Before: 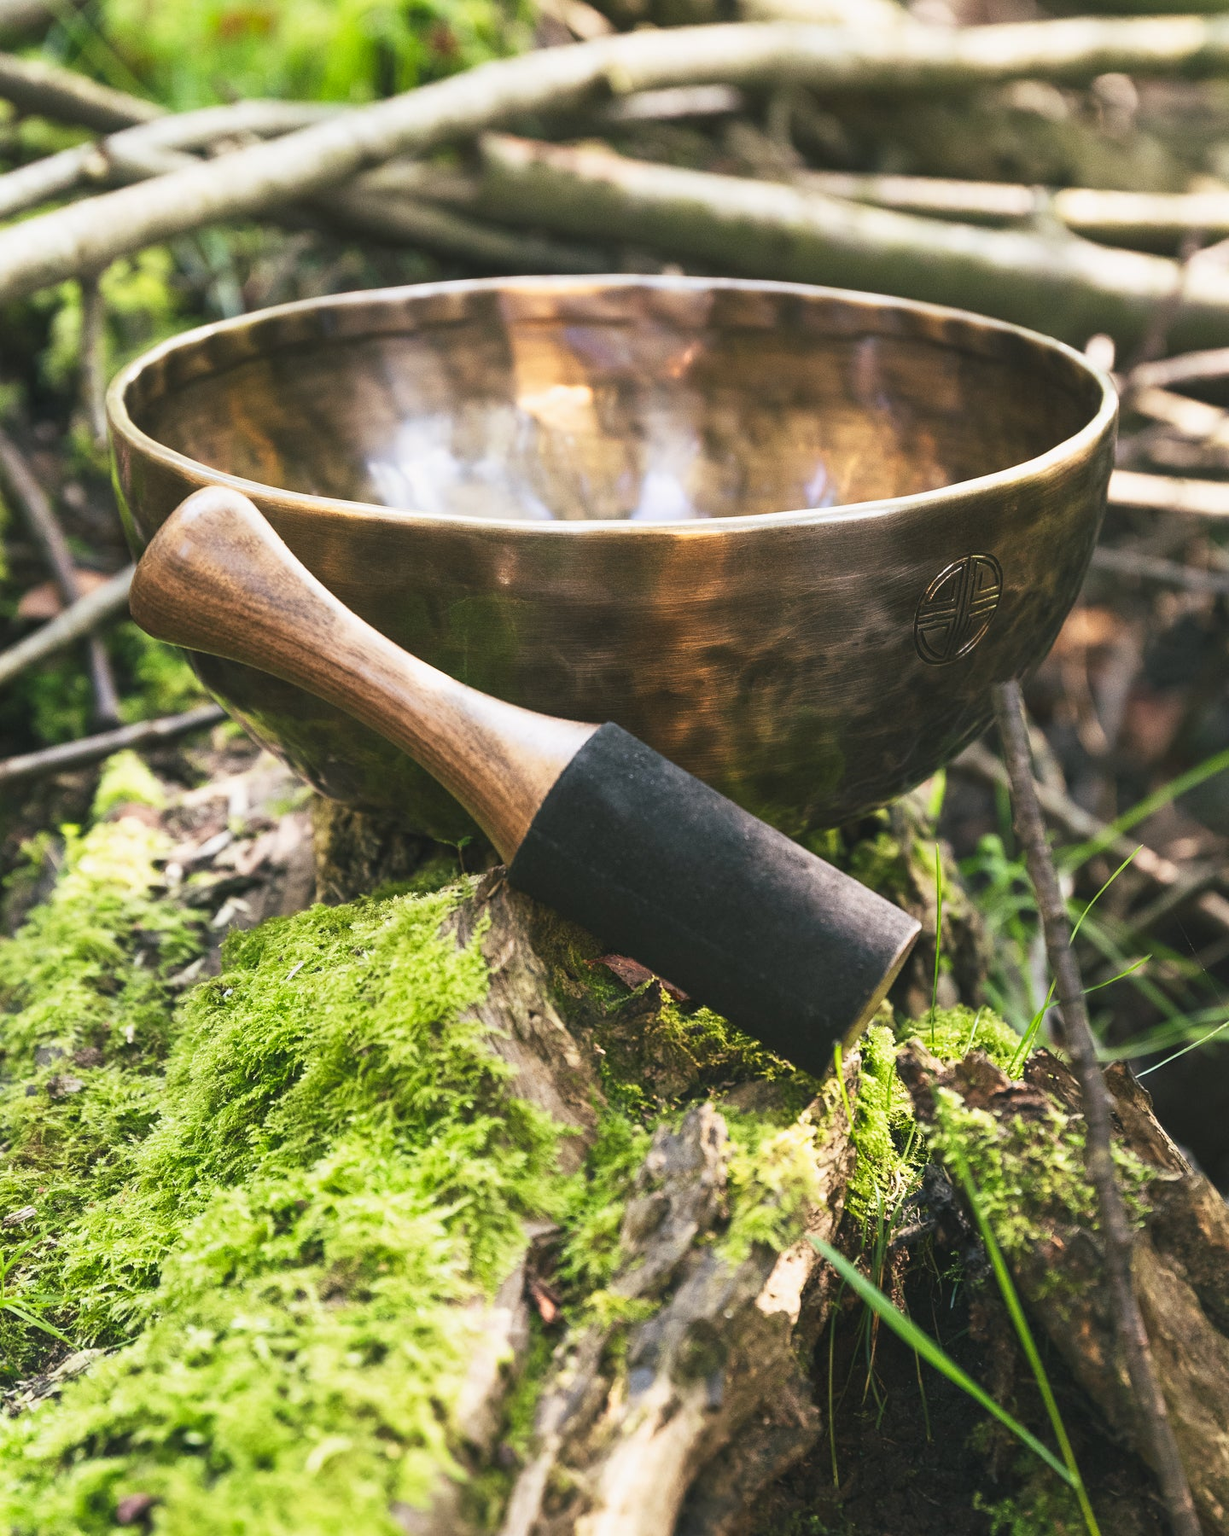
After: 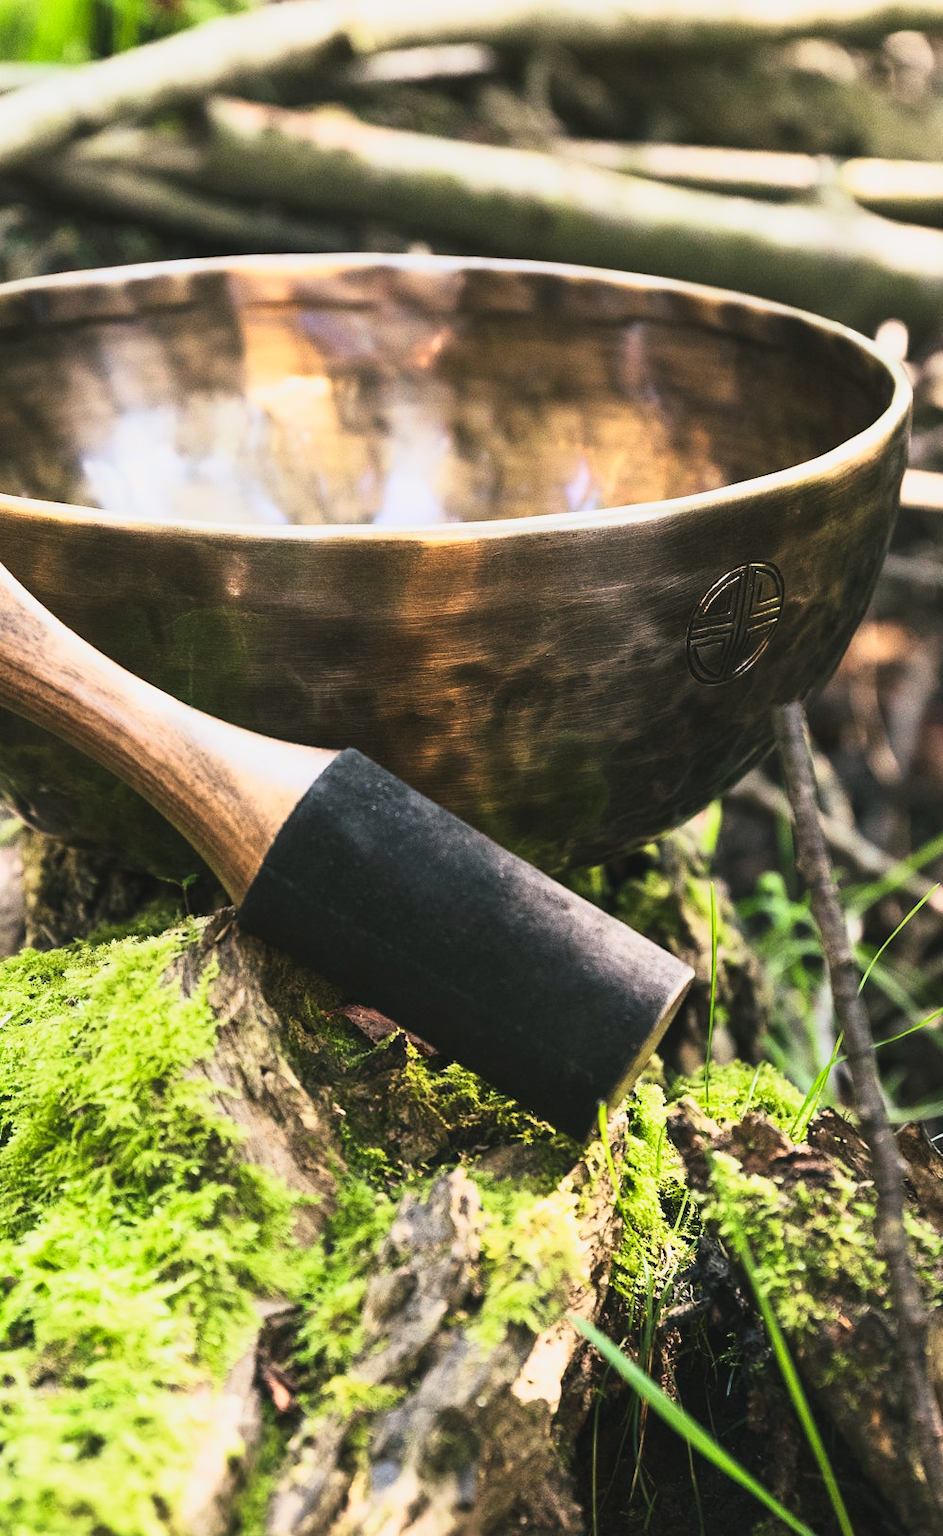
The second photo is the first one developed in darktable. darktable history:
crop and rotate: left 23.826%, top 2.99%, right 6.629%, bottom 6.485%
tone curve: curves: ch0 [(0, 0.001) (0.139, 0.096) (0.311, 0.278) (0.495, 0.531) (0.718, 0.816) (0.841, 0.909) (1, 0.967)]; ch1 [(0, 0) (0.272, 0.249) (0.388, 0.385) (0.469, 0.456) (0.495, 0.497) (0.538, 0.554) (0.578, 0.605) (0.707, 0.778) (1, 1)]; ch2 [(0, 0) (0.125, 0.089) (0.353, 0.329) (0.443, 0.408) (0.502, 0.499) (0.557, 0.542) (0.608, 0.635) (1, 1)], color space Lab, linked channels, preserve colors none
